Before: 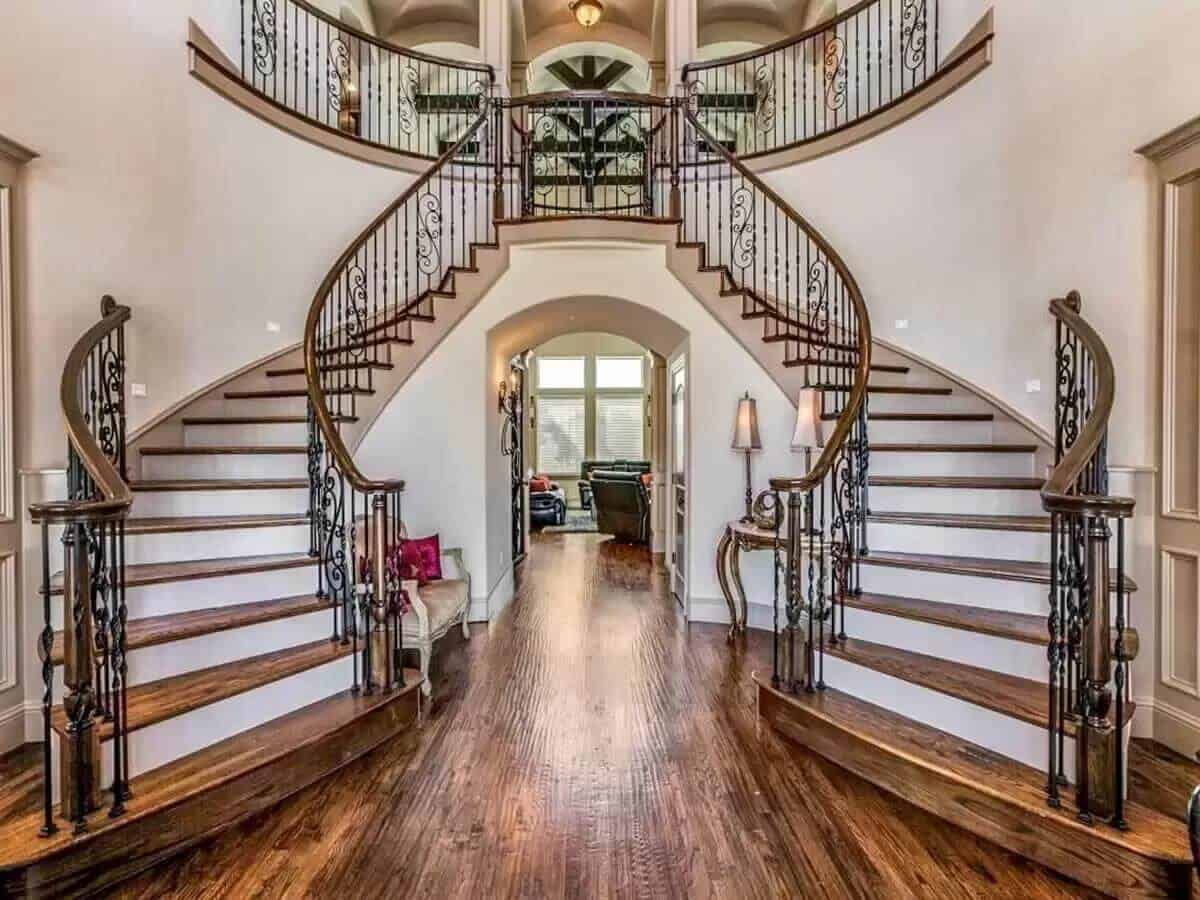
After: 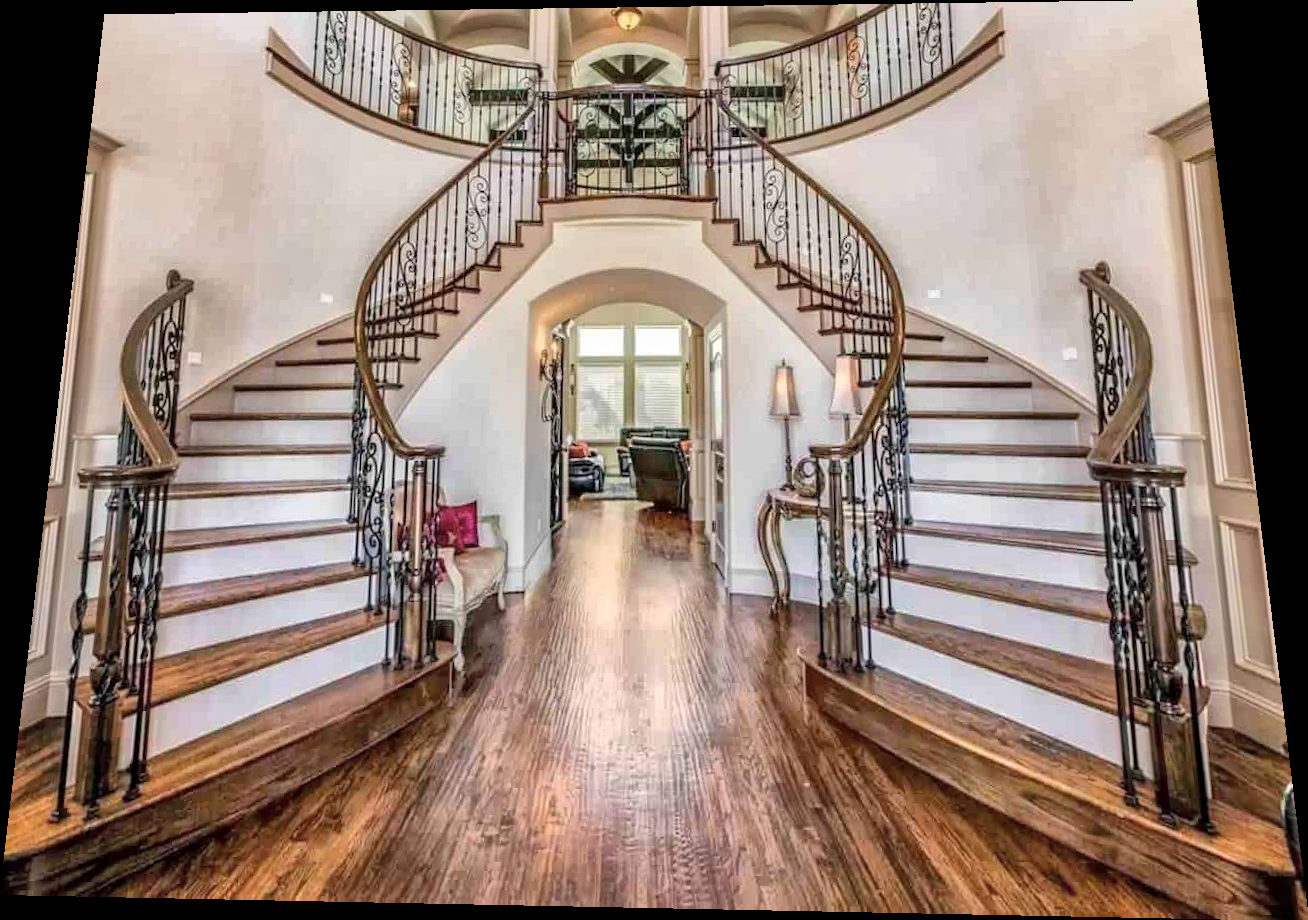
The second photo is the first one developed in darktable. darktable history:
rotate and perspective: rotation 0.128°, lens shift (vertical) -0.181, lens shift (horizontal) -0.044, shear 0.001, automatic cropping off
global tonemap: drago (1, 100), detail 1
